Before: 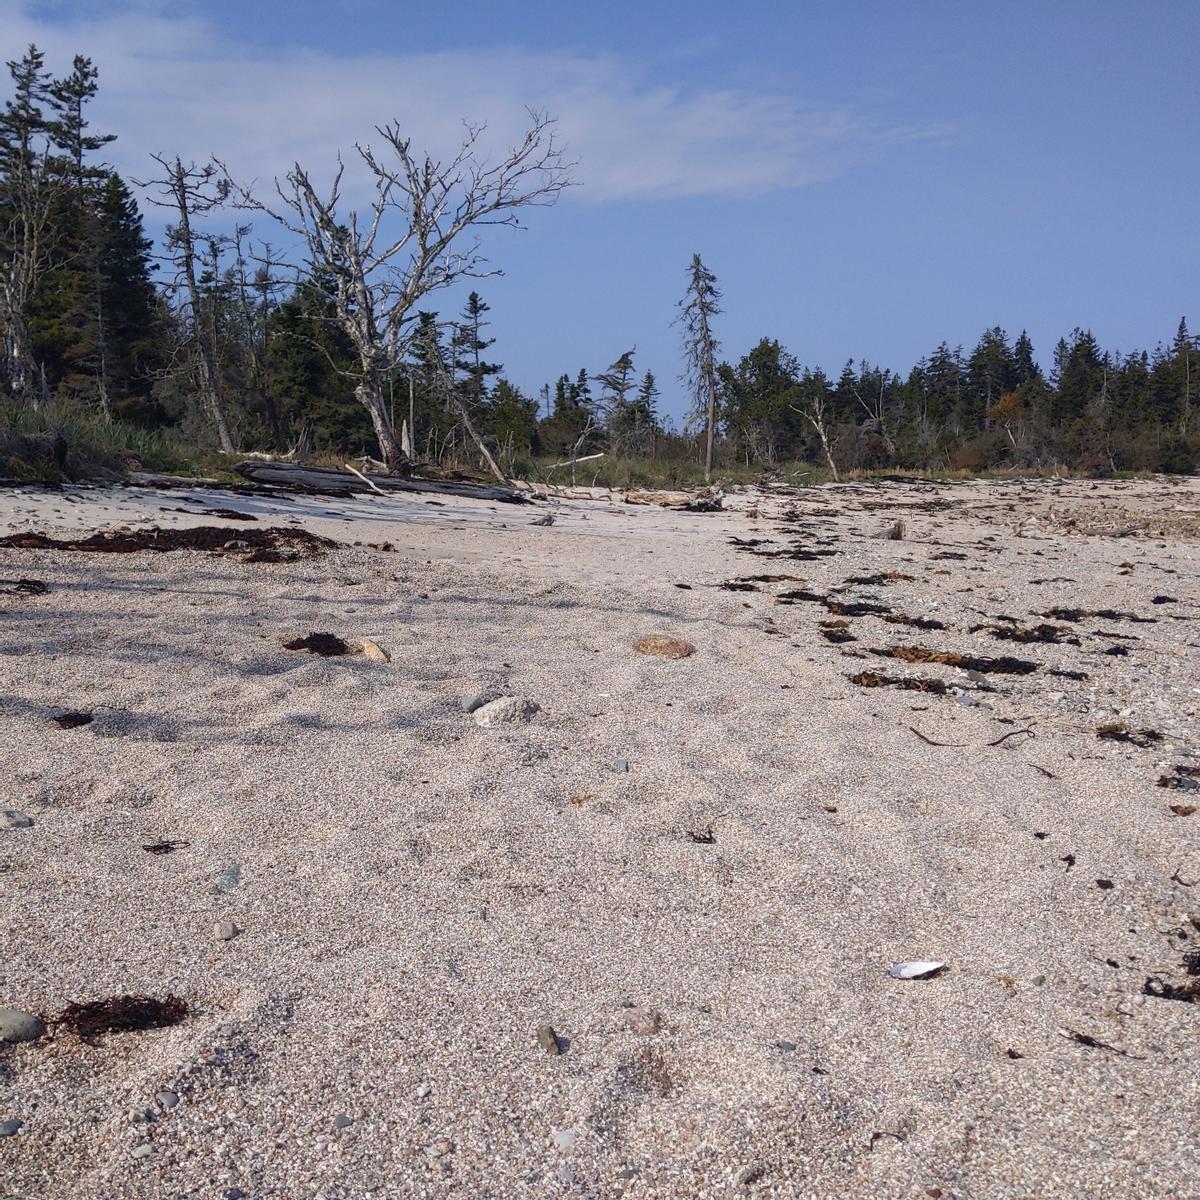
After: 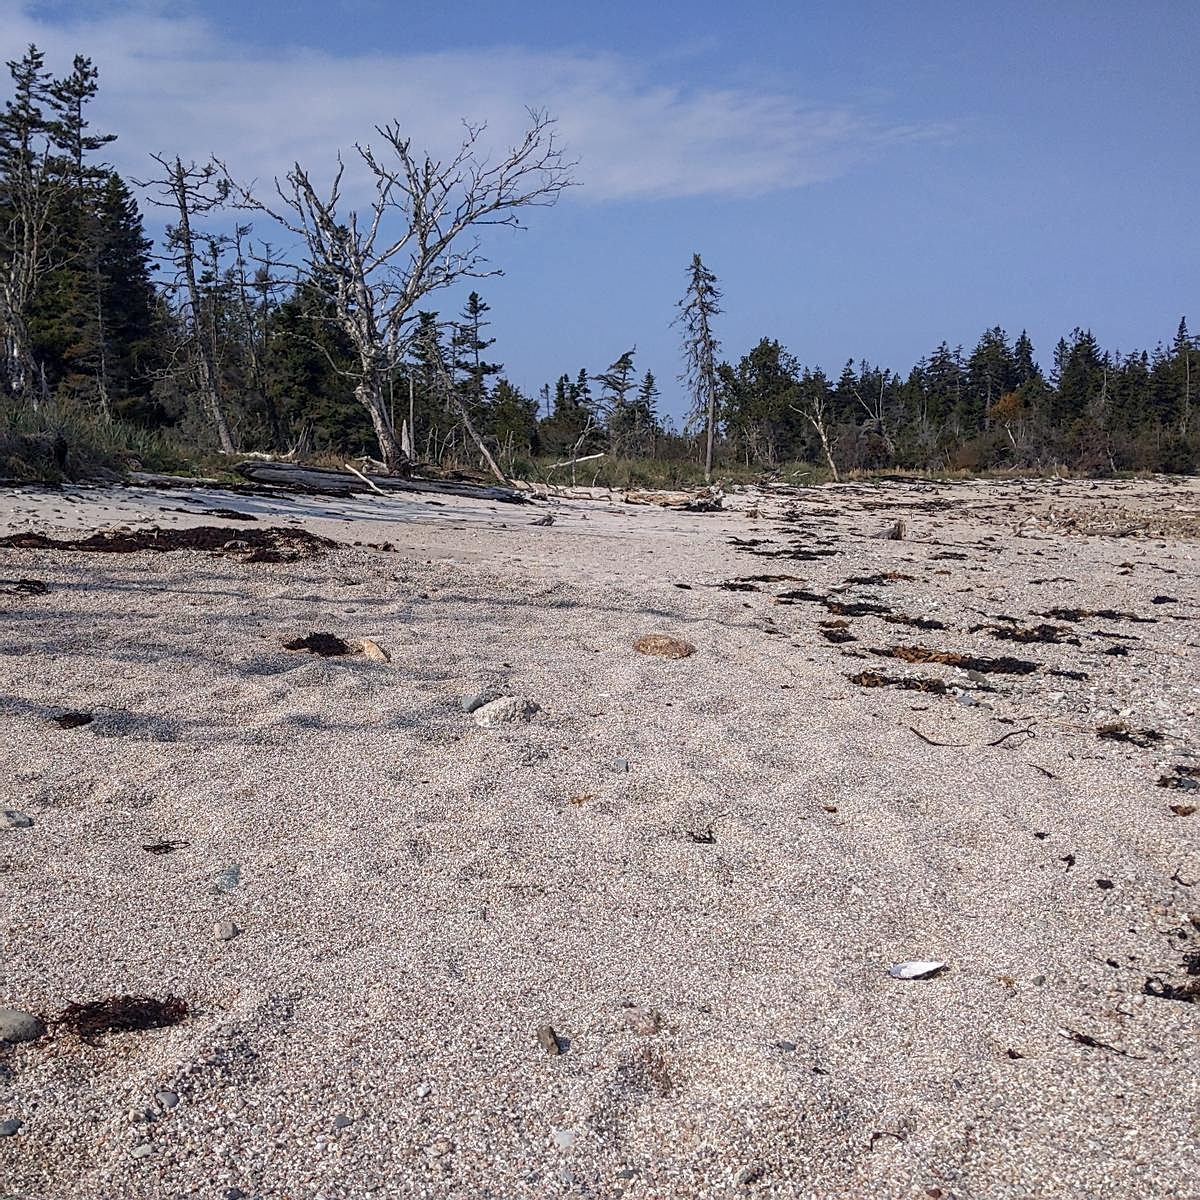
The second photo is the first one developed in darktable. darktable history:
sharpen: amount 0.534
local contrast: on, module defaults
